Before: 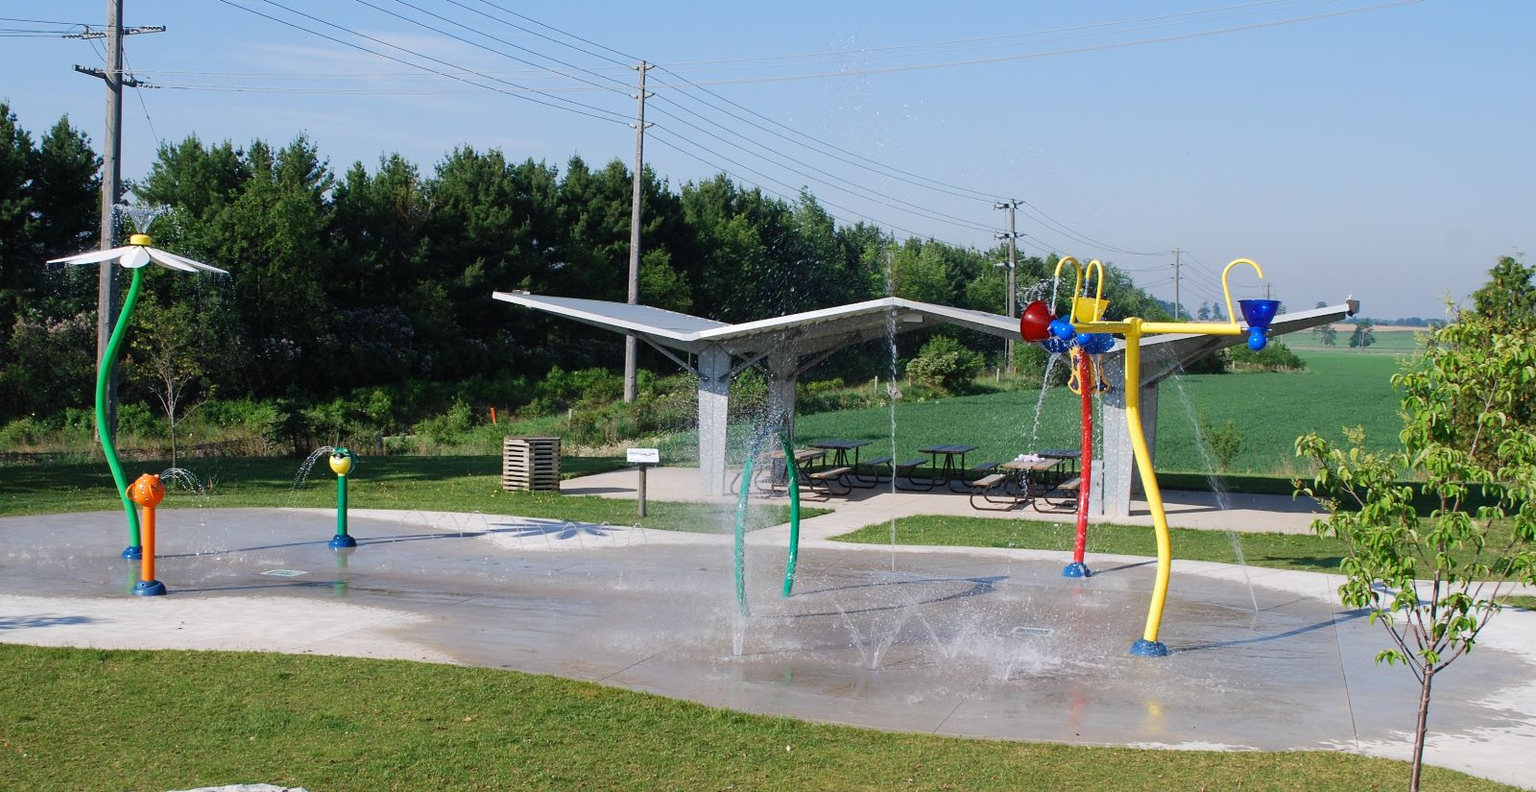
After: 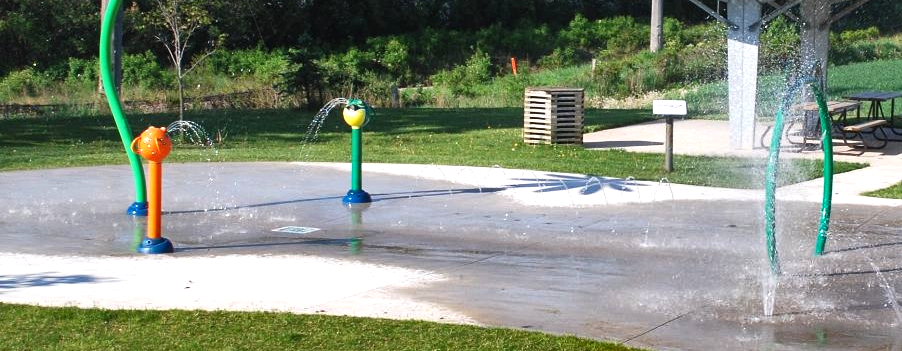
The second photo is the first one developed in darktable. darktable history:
crop: top 44.541%, right 43.565%, bottom 12.861%
shadows and highlights: shadows 24.45, highlights -77.92, soften with gaussian
exposure: black level correction 0, exposure 0.697 EV, compensate exposure bias true, compensate highlight preservation false
